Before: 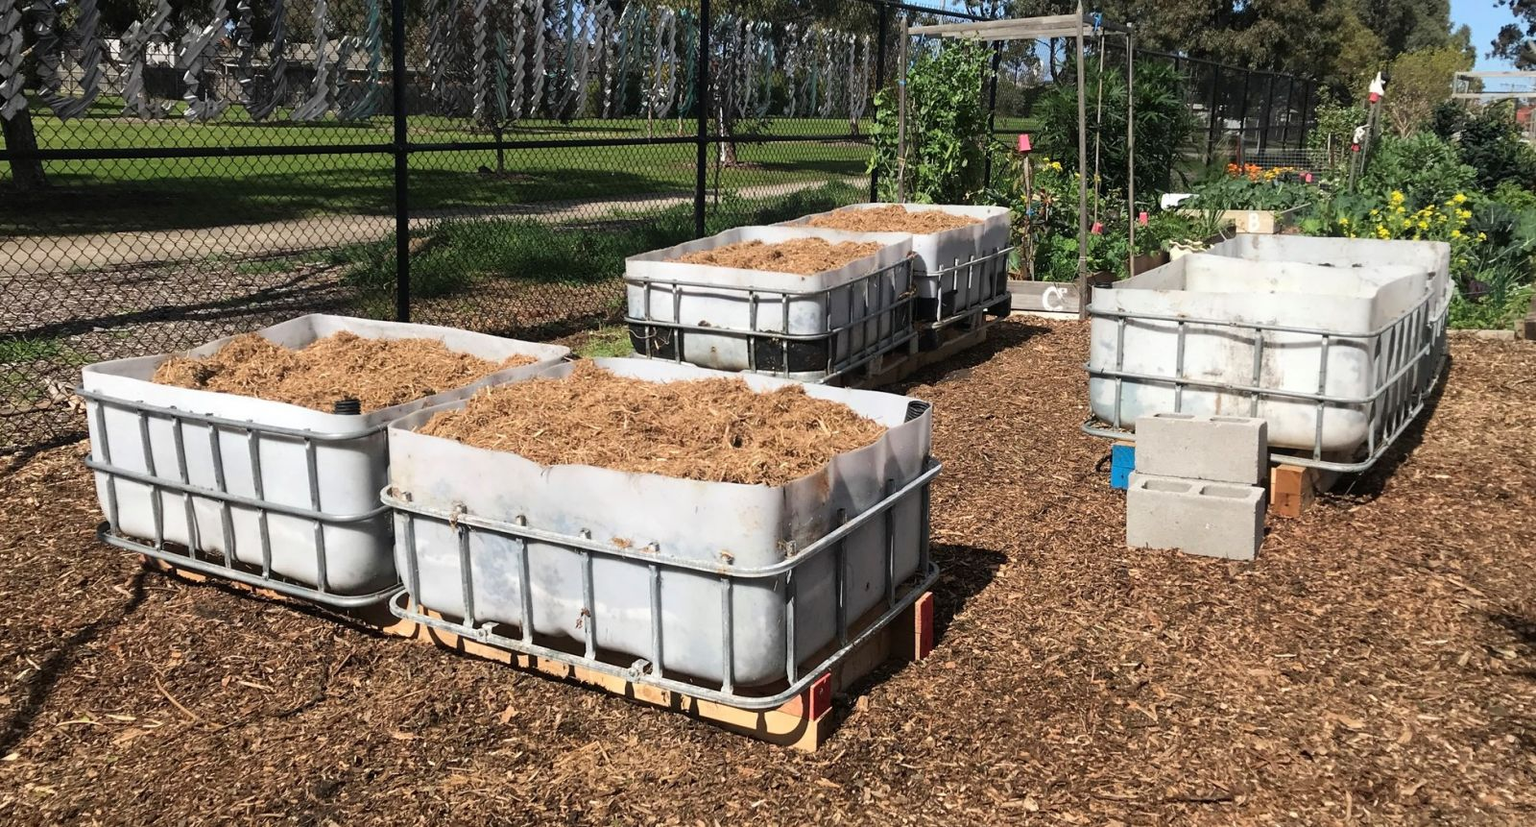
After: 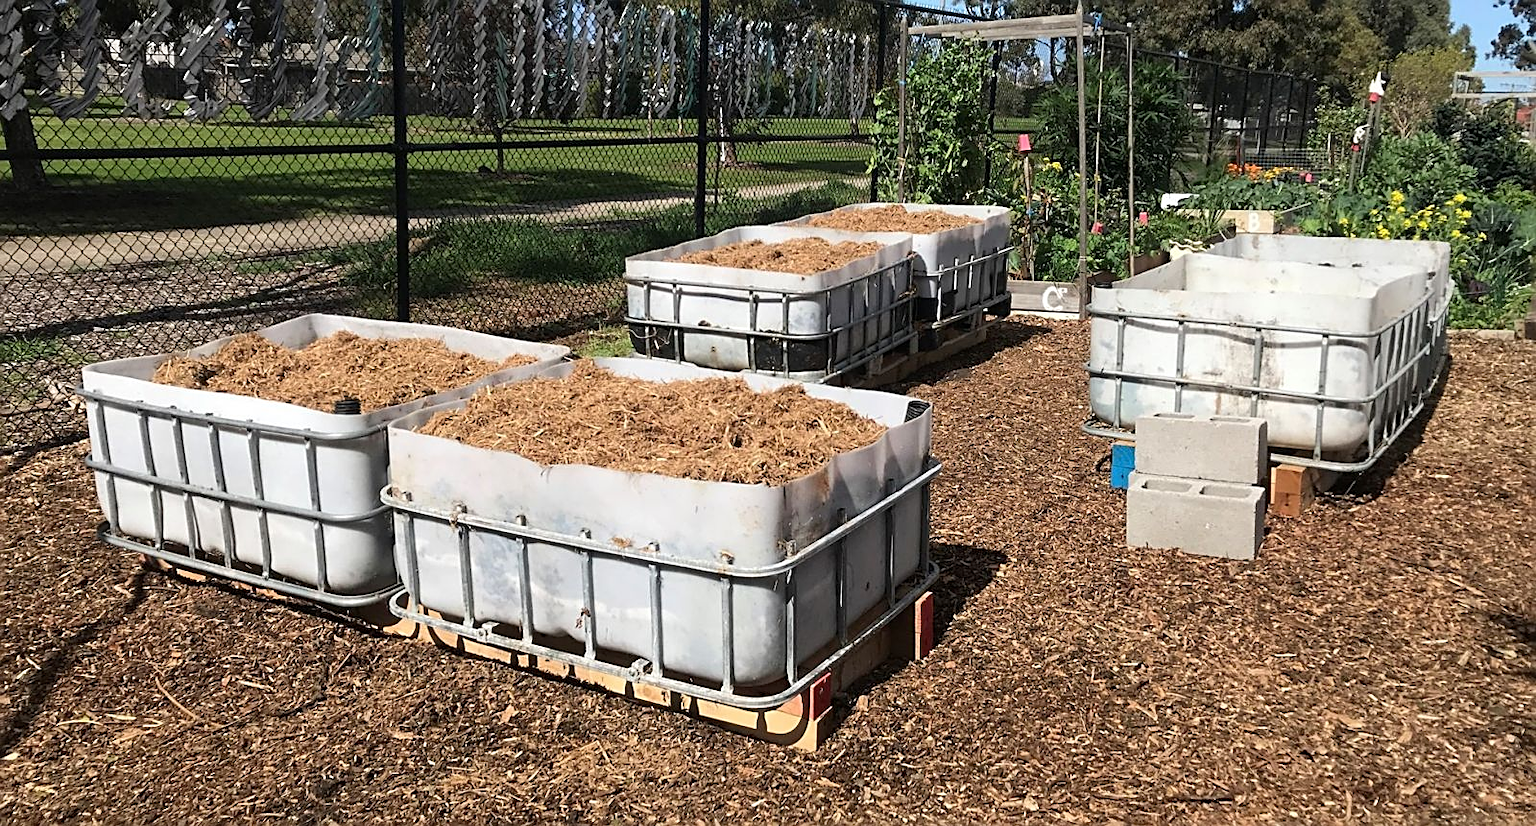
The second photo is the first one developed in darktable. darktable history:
white balance: emerald 1
sharpen: amount 0.575
